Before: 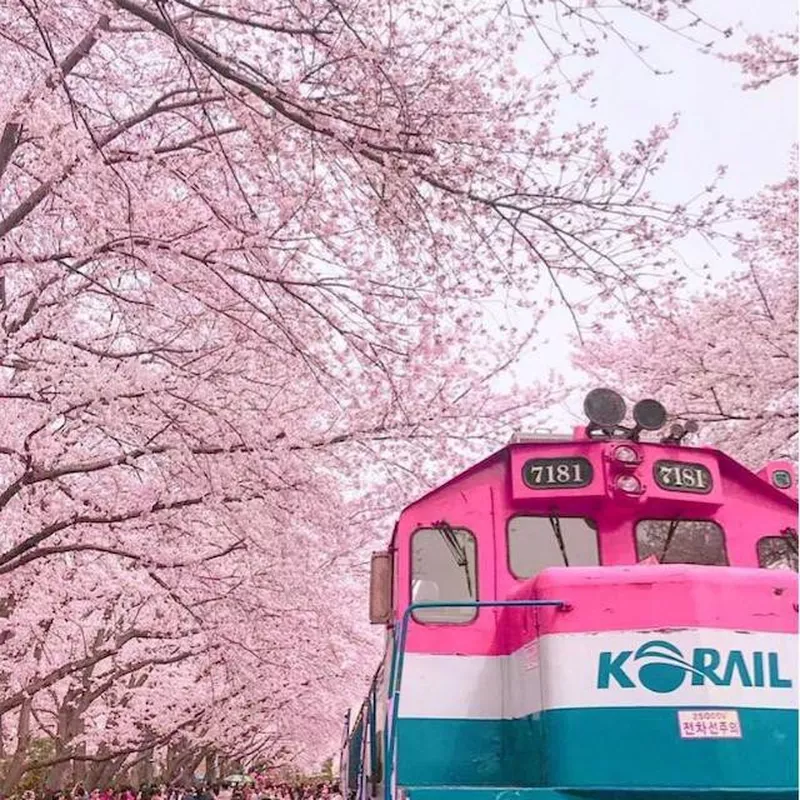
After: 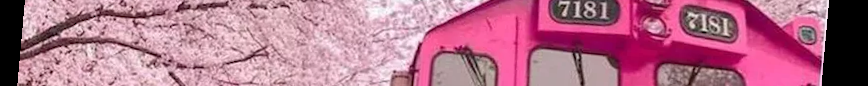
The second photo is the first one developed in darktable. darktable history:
crop and rotate: top 59.084%, bottom 30.916%
rotate and perspective: rotation 5.12°, automatic cropping off
